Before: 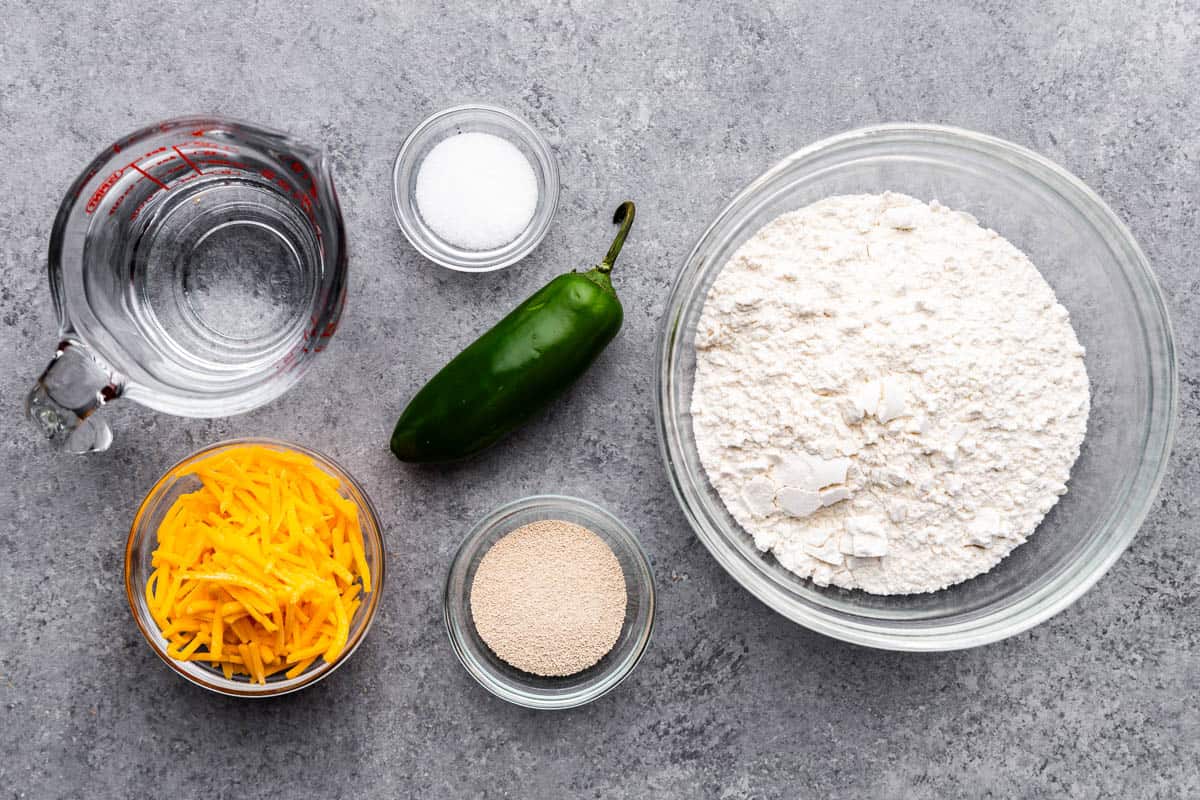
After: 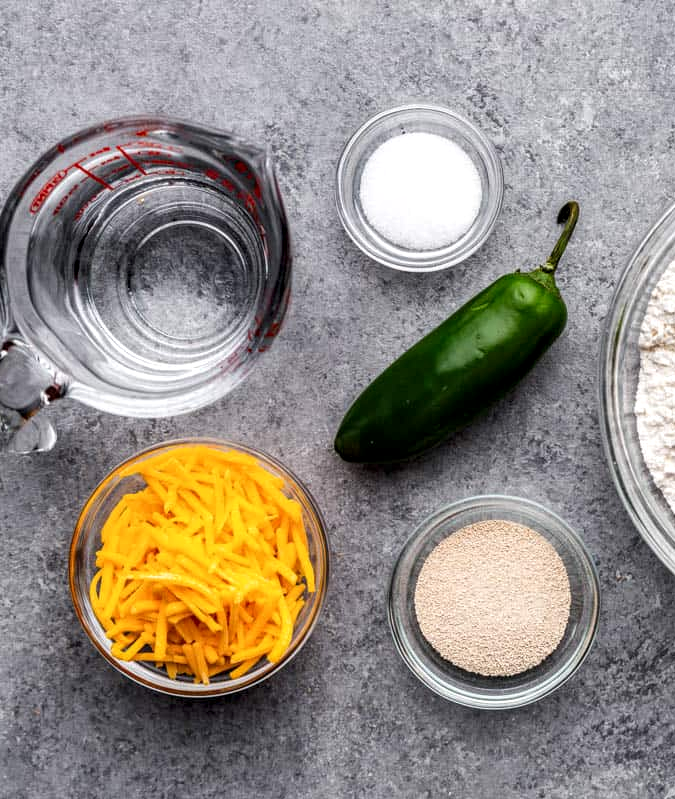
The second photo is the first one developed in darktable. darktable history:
local contrast: detail 130%
crop: left 4.685%, right 38.987%
exposure: compensate highlight preservation false
shadows and highlights: shadows 52.18, highlights -28.72, soften with gaussian
levels: black 8.58%
